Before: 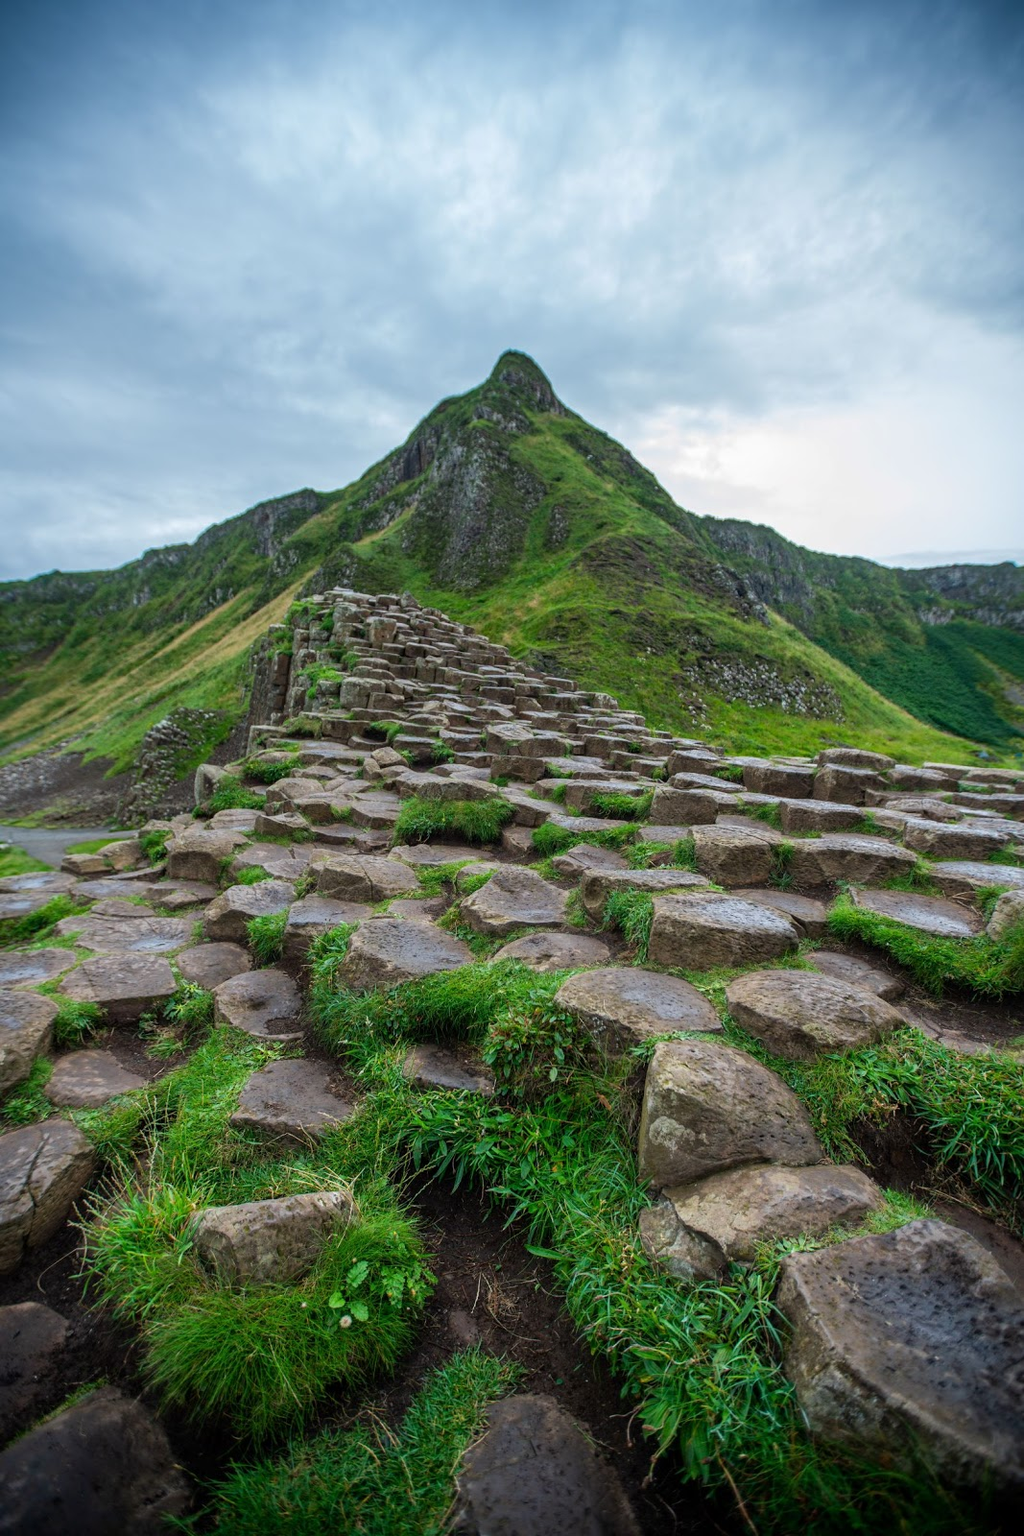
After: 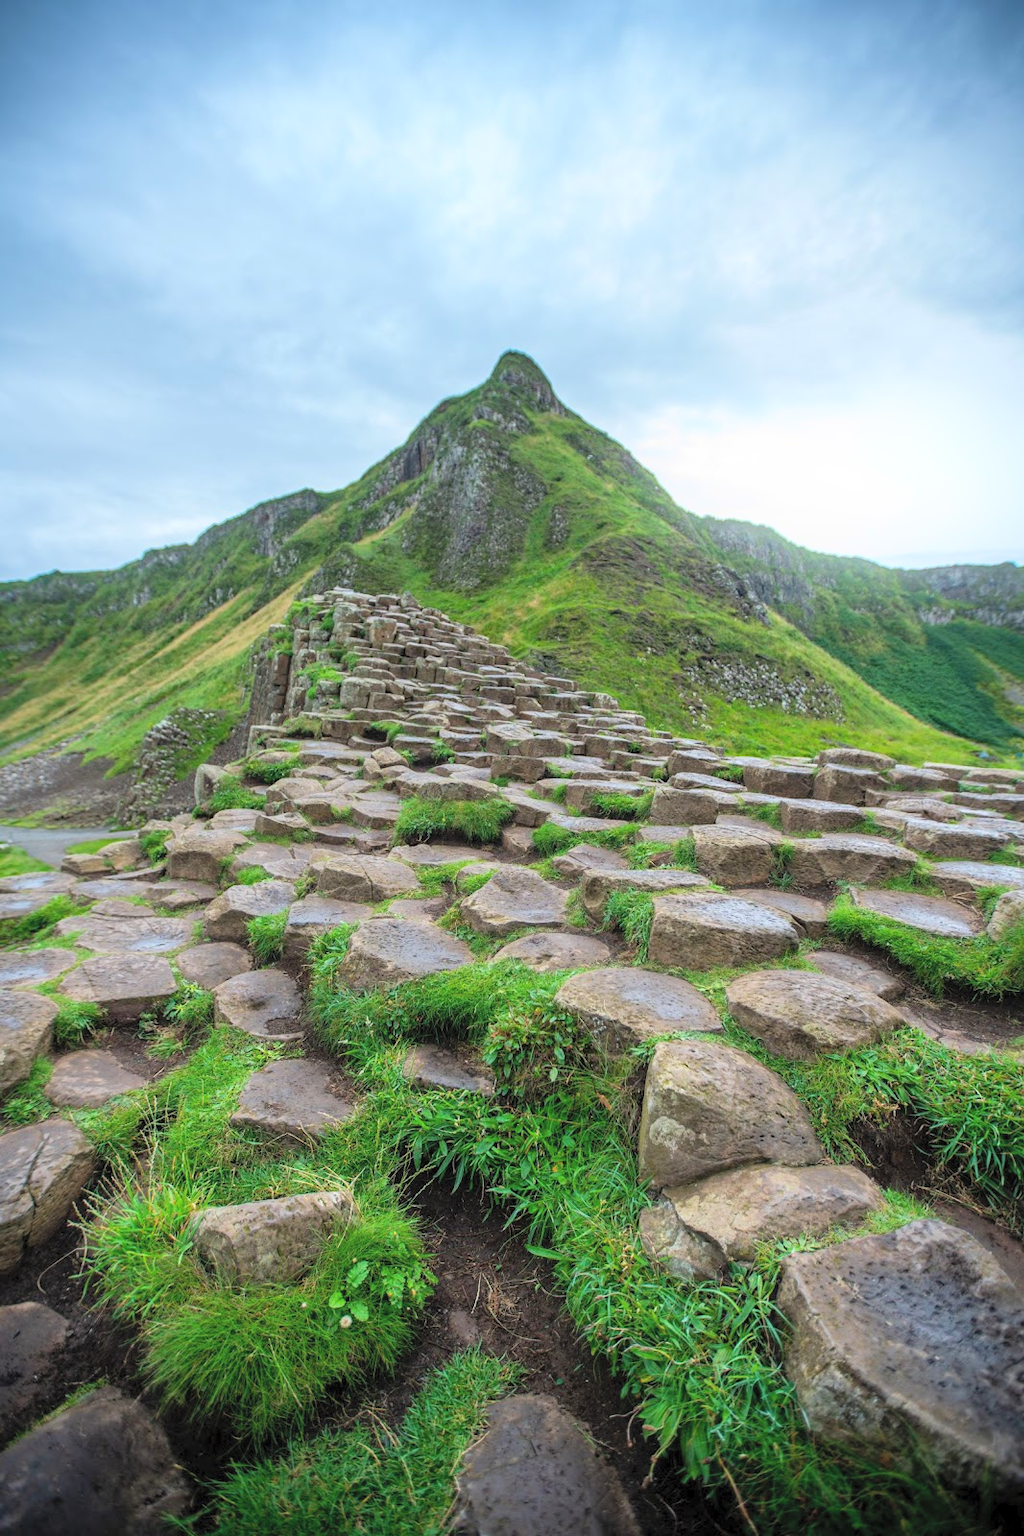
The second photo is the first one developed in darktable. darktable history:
contrast brightness saturation: contrast 0.1, brightness 0.3, saturation 0.14
bloom: size 9%, threshold 100%, strength 7%
